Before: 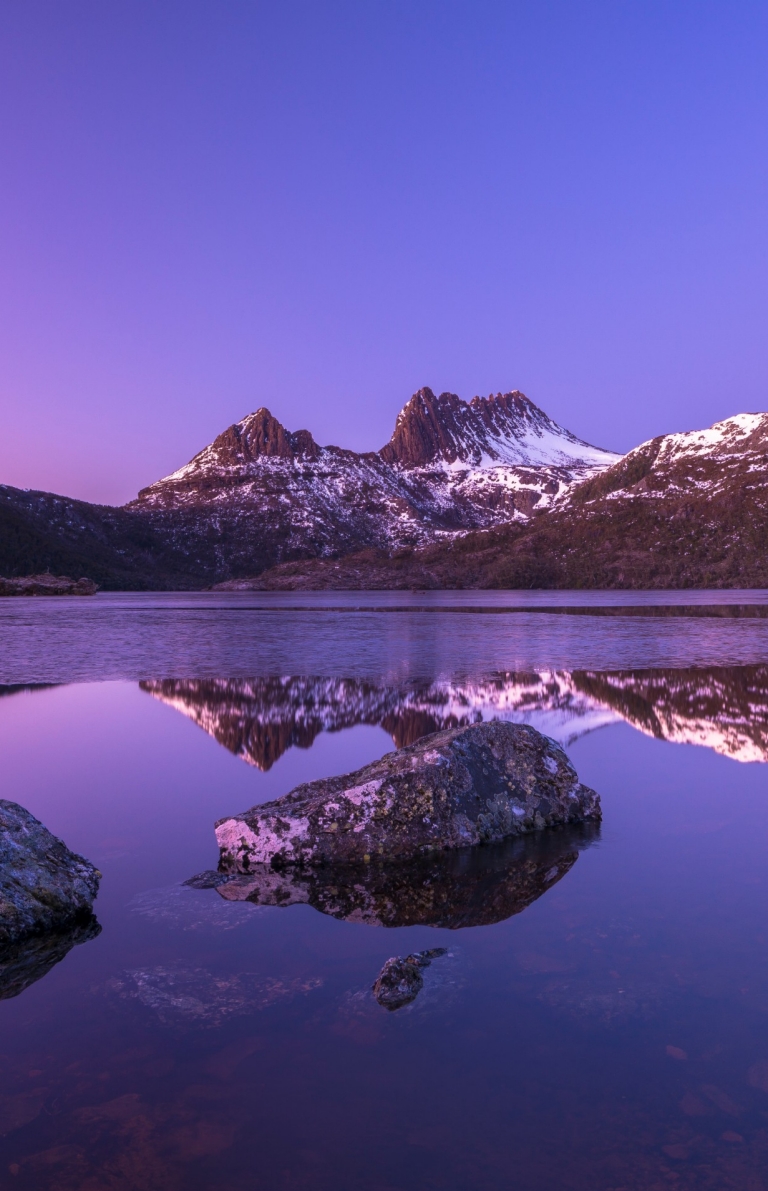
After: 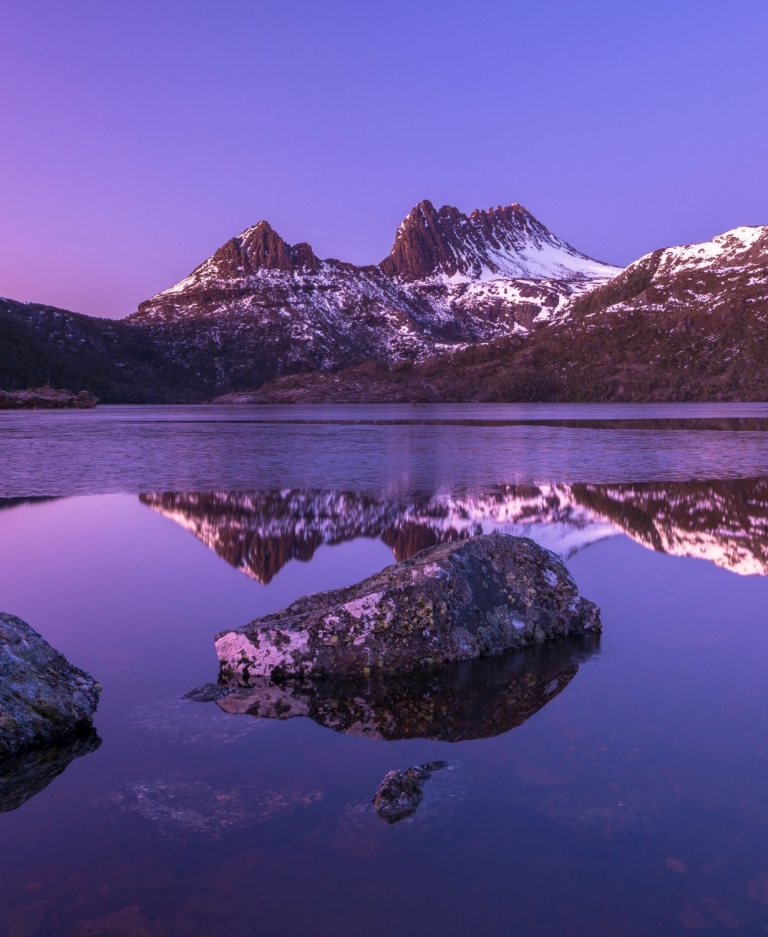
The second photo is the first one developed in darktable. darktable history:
crop and rotate: top 15.76%, bottom 5.525%
